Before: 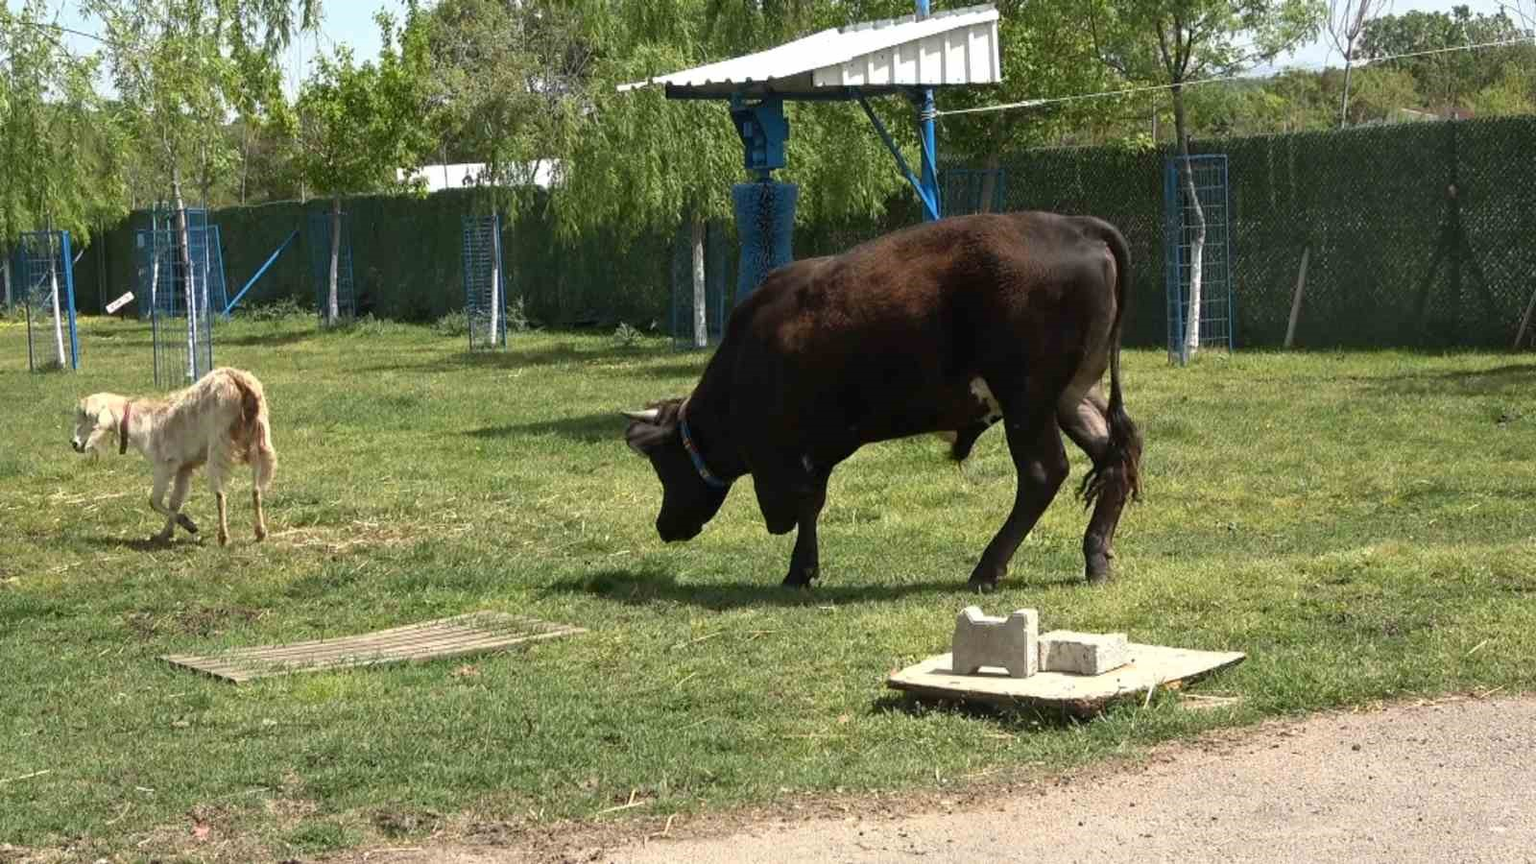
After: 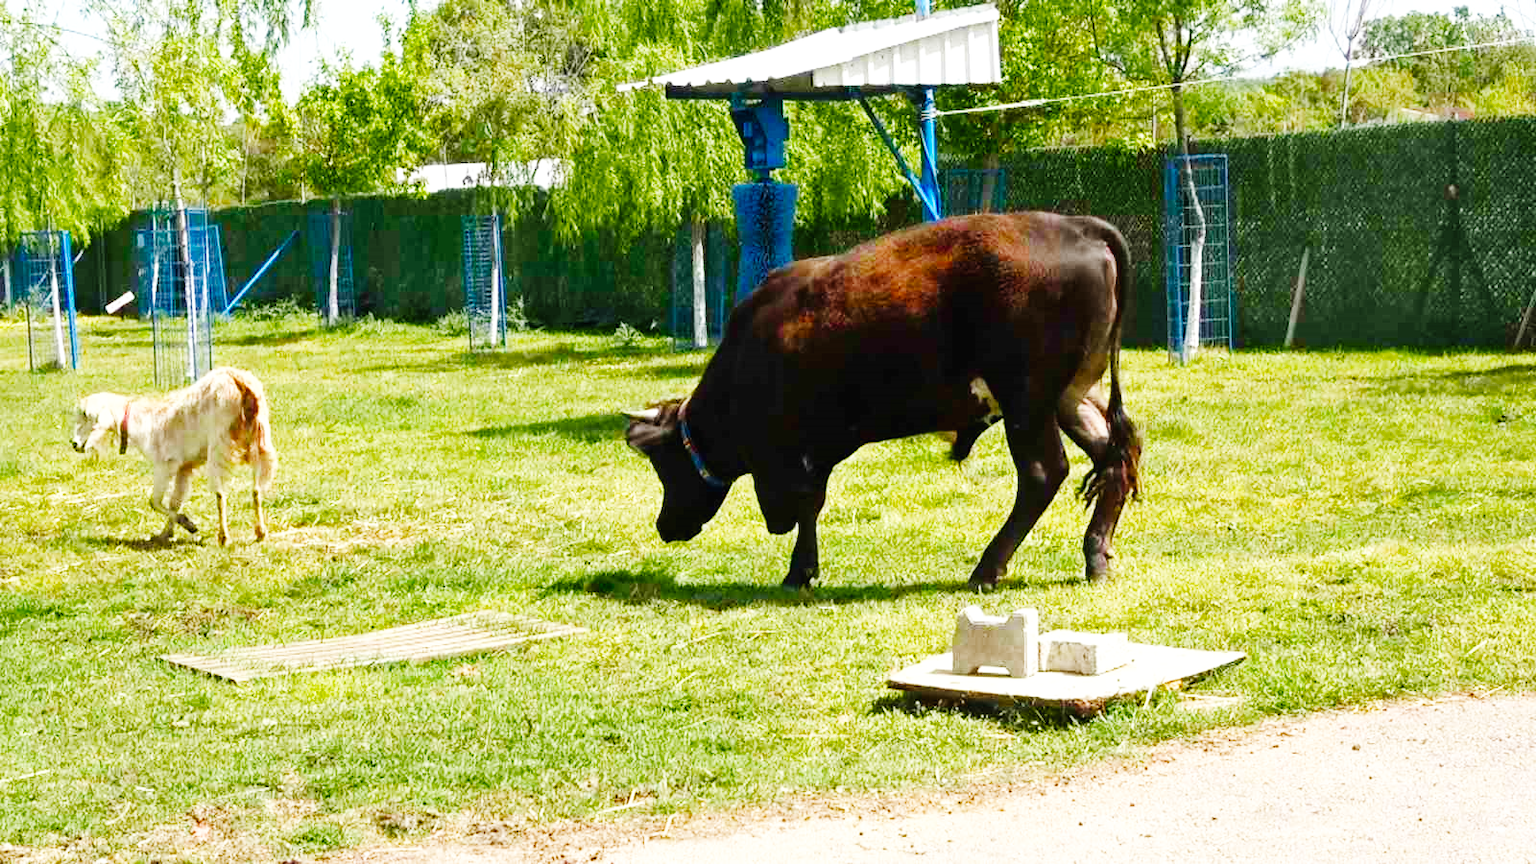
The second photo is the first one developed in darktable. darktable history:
color balance rgb: perceptual saturation grading › global saturation 35%, perceptual saturation grading › highlights -30%, perceptual saturation grading › shadows 35%, perceptual brilliance grading › global brilliance 3%, perceptual brilliance grading › highlights -3%, perceptual brilliance grading › shadows 3%
base curve: curves: ch0 [(0, 0.003) (0.001, 0.002) (0.006, 0.004) (0.02, 0.022) (0.048, 0.086) (0.094, 0.234) (0.162, 0.431) (0.258, 0.629) (0.385, 0.8) (0.548, 0.918) (0.751, 0.988) (1, 1)], preserve colors none
